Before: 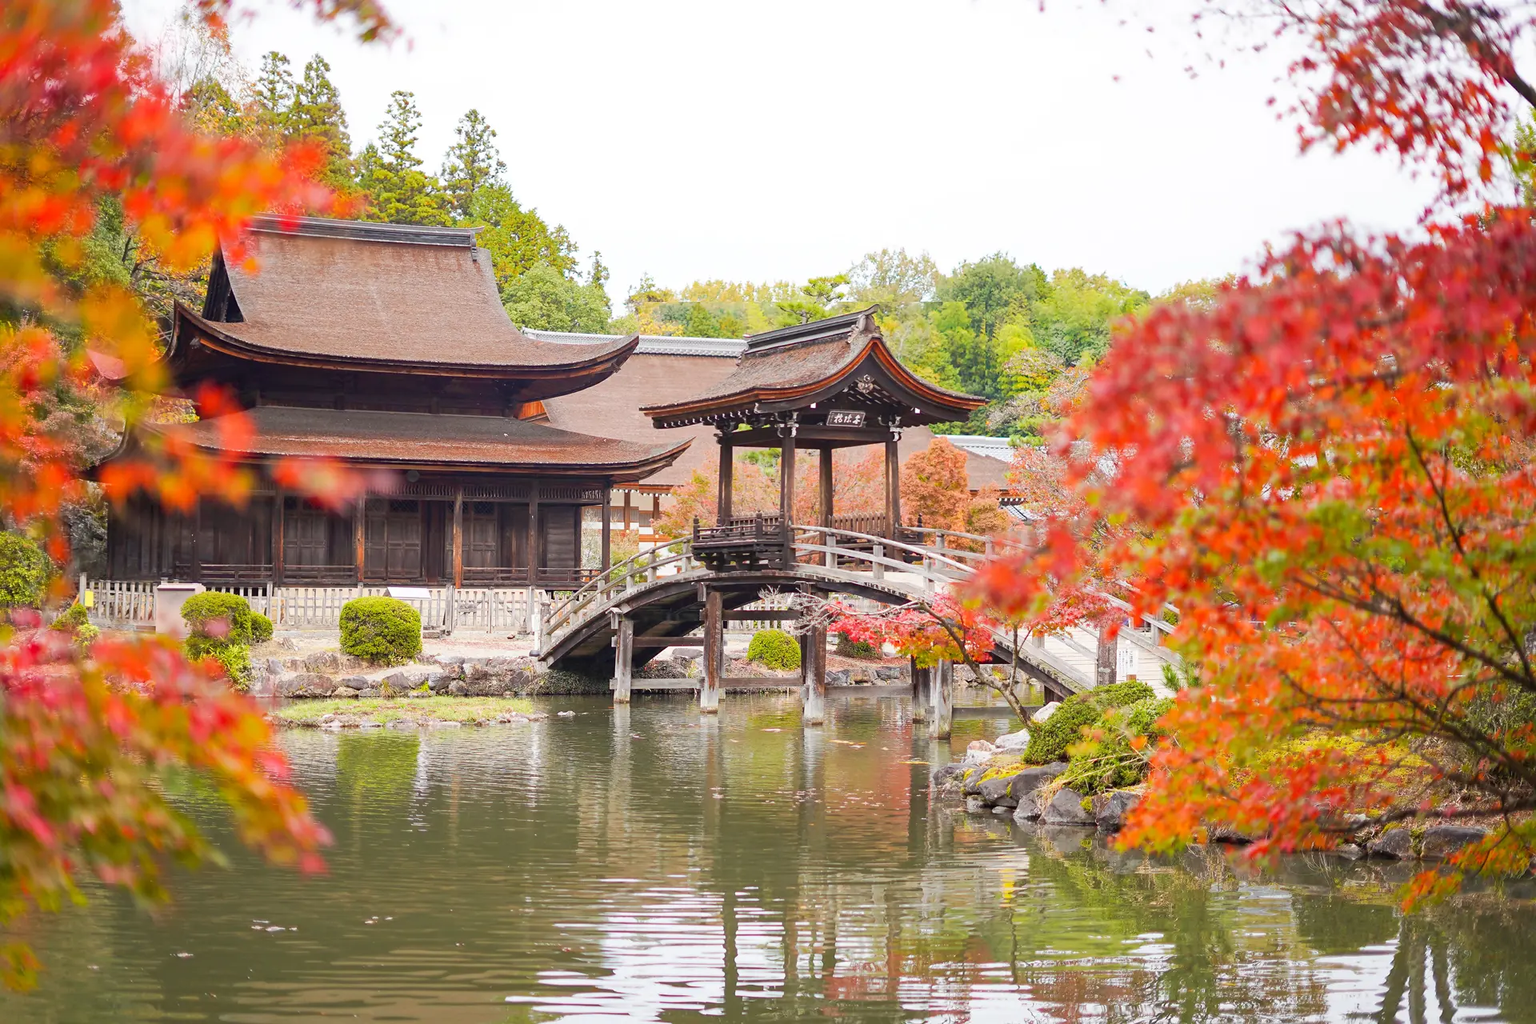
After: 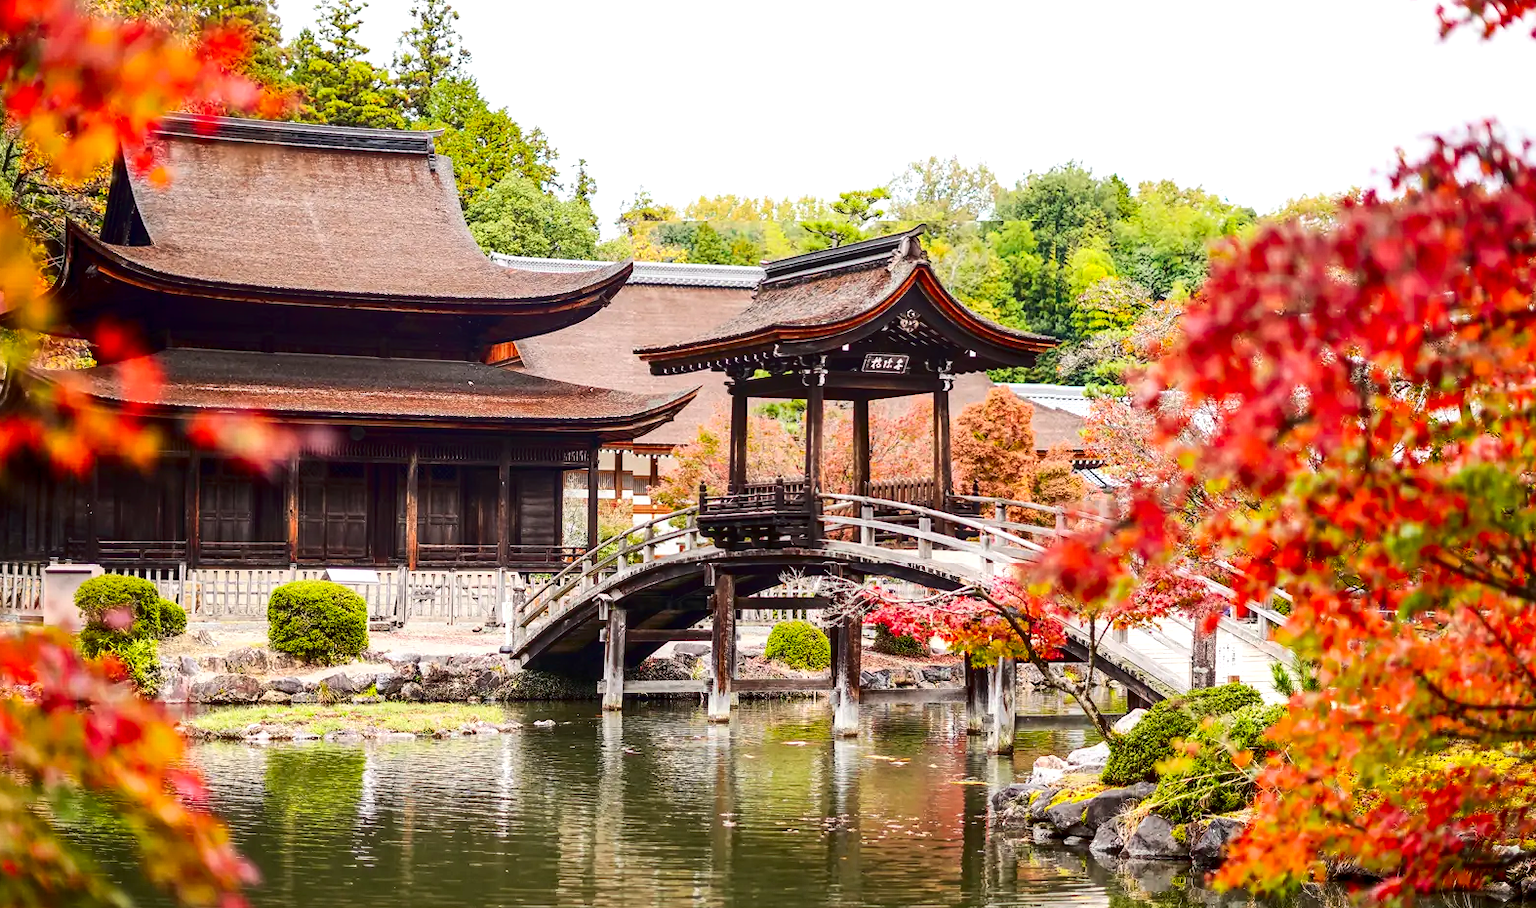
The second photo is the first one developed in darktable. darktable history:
exposure: exposure 0.2 EV, compensate highlight preservation false
contrast brightness saturation: contrast 0.24, brightness -0.24, saturation 0.14
crop: left 7.856%, top 11.836%, right 10.12%, bottom 15.387%
local contrast: on, module defaults
